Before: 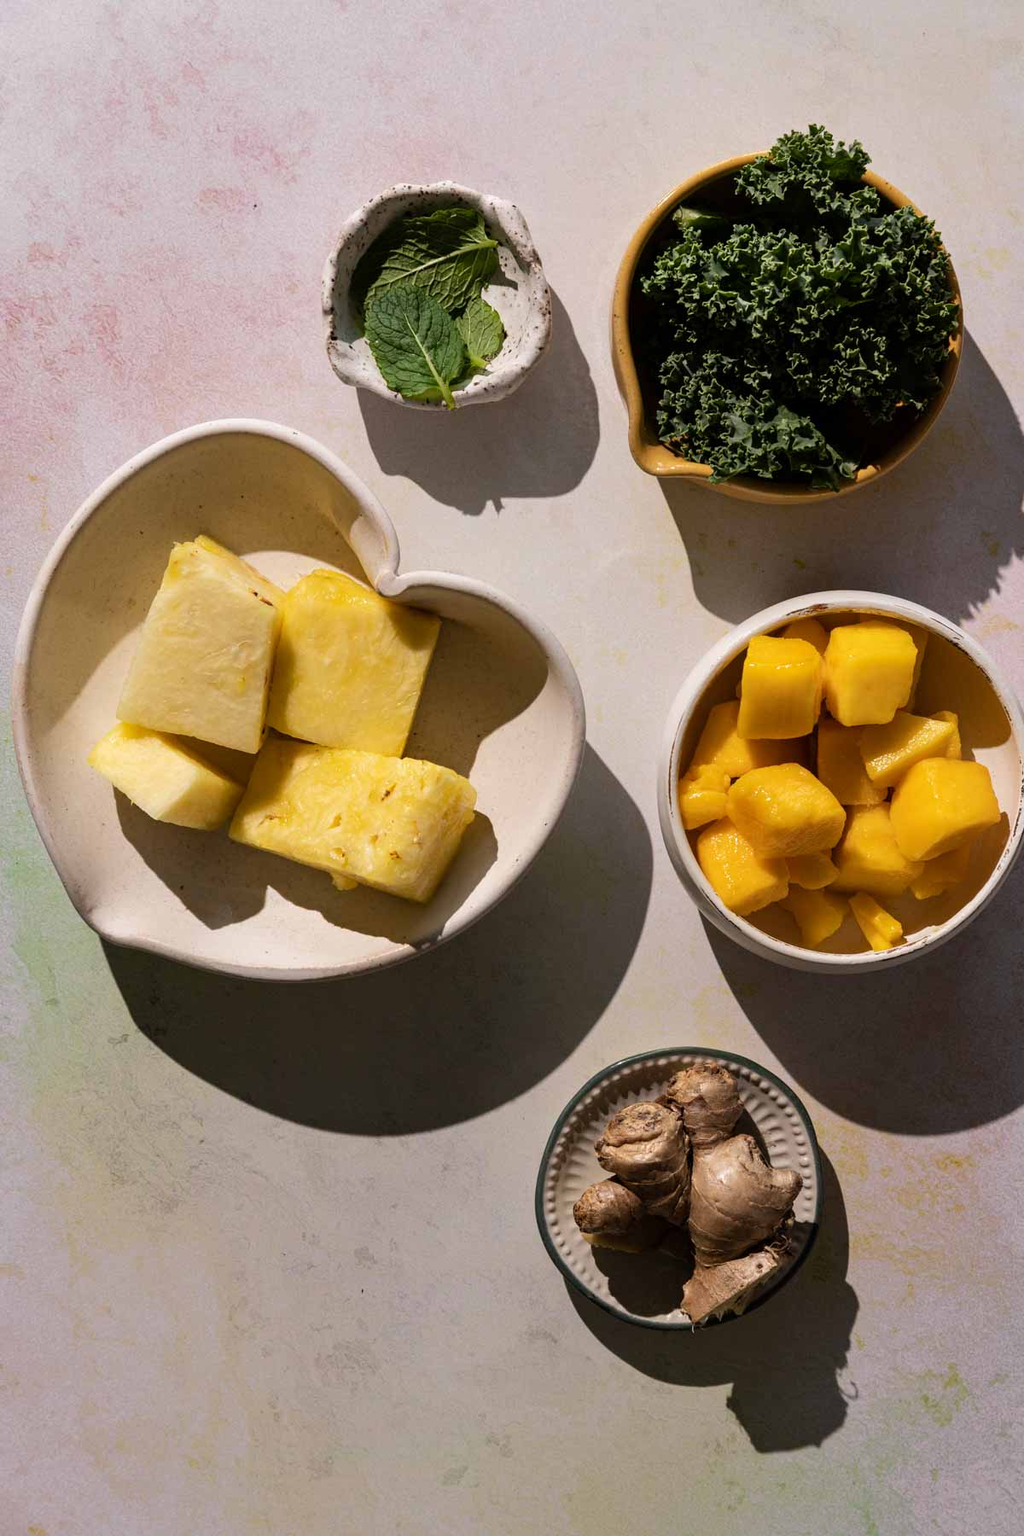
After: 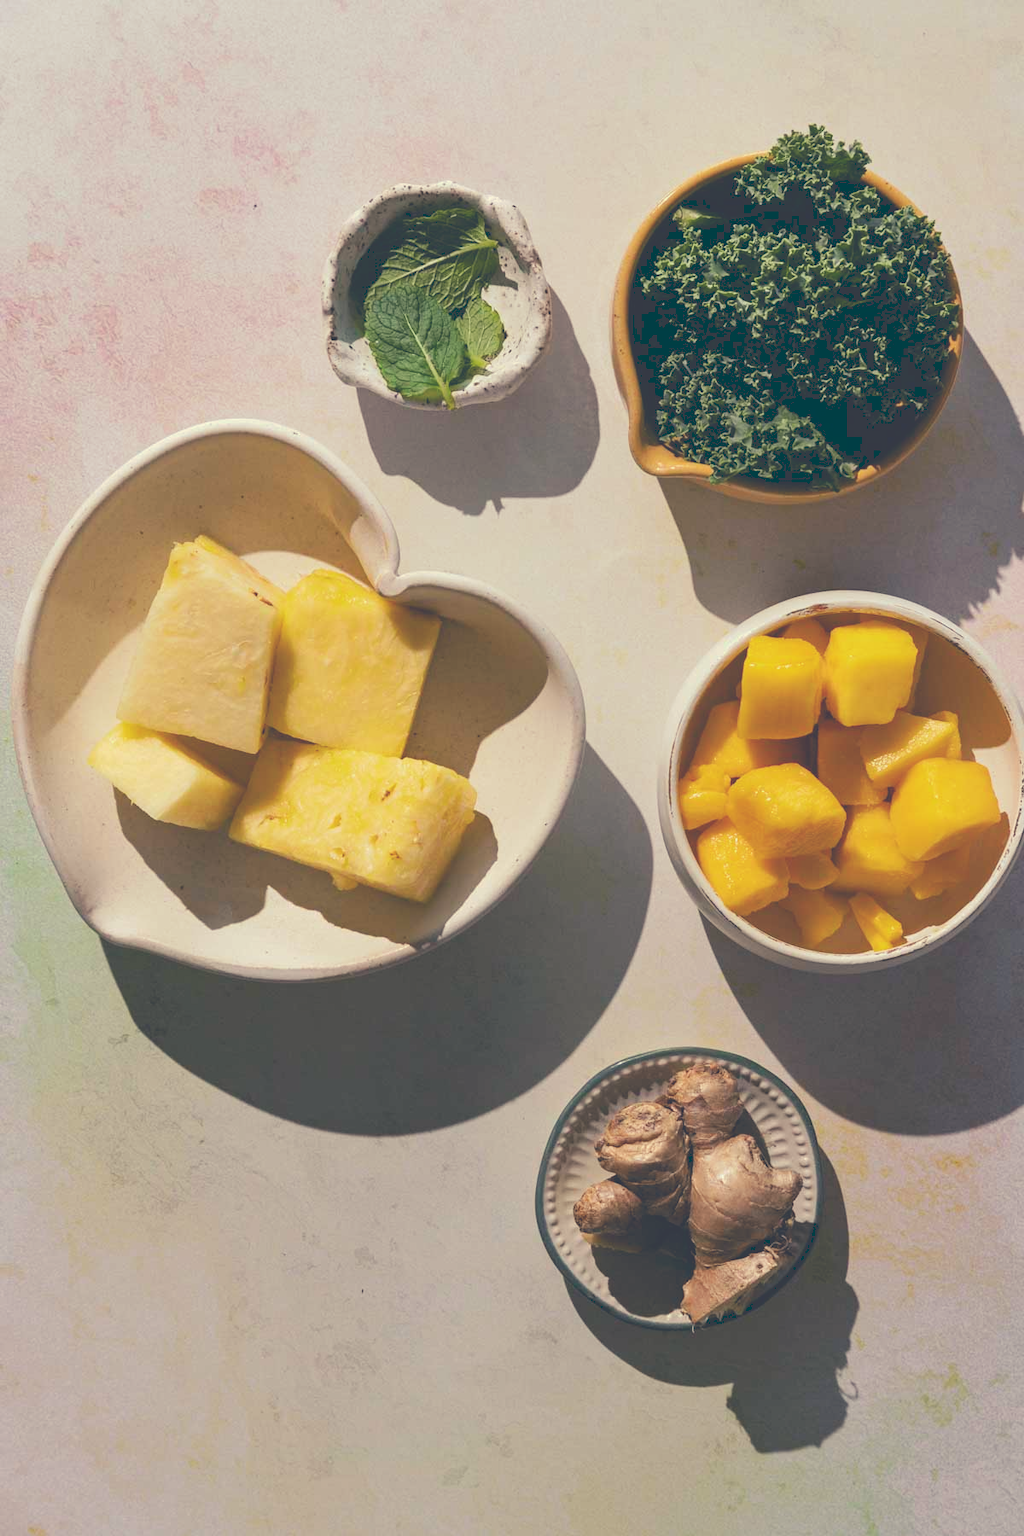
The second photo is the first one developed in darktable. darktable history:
tone curve: curves: ch0 [(0, 0) (0.003, 0.238) (0.011, 0.238) (0.025, 0.242) (0.044, 0.256) (0.069, 0.277) (0.1, 0.294) (0.136, 0.315) (0.177, 0.345) (0.224, 0.379) (0.277, 0.419) (0.335, 0.463) (0.399, 0.511) (0.468, 0.566) (0.543, 0.627) (0.623, 0.687) (0.709, 0.75) (0.801, 0.824) (0.898, 0.89) (1, 1)], preserve colors none
color look up table: target L [97.21, 92.23, 93.58, 93.18, 91.97, 89.74, 68.15, 70.32, 63.85, 60.07, 33.02, 26.57, 201.31, 84.15, 81.34, 67.18, 62.33, 53.06, 44.52, 37.01, 30.45, 25.85, 9.317, 78.46, 76.2, 71.68, 57.1, 59.88, 58.34, 54.63, 48.99, 50.61, 48.18, 42.51, 33.21, 34, 23.41, 23.92, 21.82, 12.35, 11.16, 3.738, 89.57, 88.33, 72.48, 53.51, 48.86, 41.89, 11.79], target a [-13.32, -36.01, -7.869, -24.19, -50.23, -101.49, -13.55, -84.69, -13.31, -40.02, -42.99, -19.85, 0, 9.961, 23.82, 47.45, 47.56, 87.02, 35.88, 76.07, 8.117, 55.18, 23.95, 41.47, 0.052, 8.369, 96.05, 25.27, 48.64, 89.59, 96.89, -5.973, 49.18, 83.19, 32.47, 77.51, 16.9, 56.18, -4.362, 60.69, 46.54, 31.09, -30.63, -71.63, -43.56, -50.54, -11.36, -11.64, -10.07], target b [45.32, 63.31, 20.76, 114.82, 15.2, 70.18, 23.32, 83.19, 81.49, 47.98, 10.37, 26.87, -0.001, 69.28, 18.43, 53.98, 88.7, 19.74, 36.32, 33.72, -1.408, 13.67, 2.976, -21.82, -27.58, 1.137, -59.29, -40.95, -59.14, -32.65, -68.56, -75.25, -0.638, -13.39, -102.44, -66, -72.98, -36.47, -43.51, -105.83, -73.99, -40.07, -8.657, -9.426, -40.84, 3.536, 0.204, -24.5, -25.39], num patches 49
